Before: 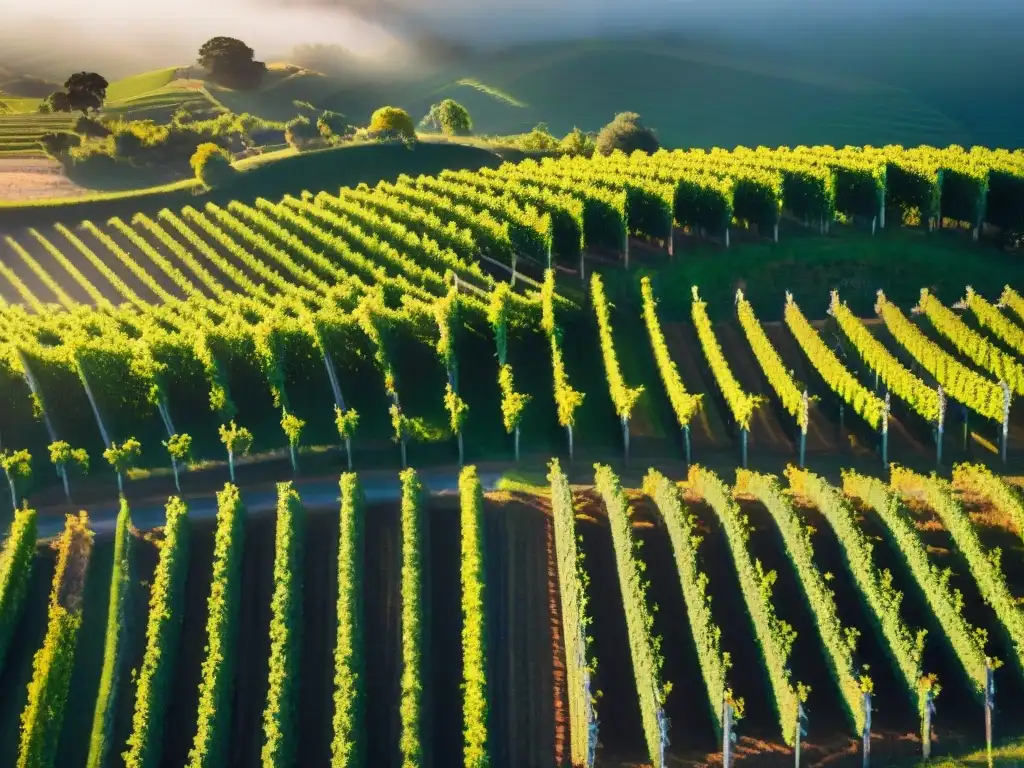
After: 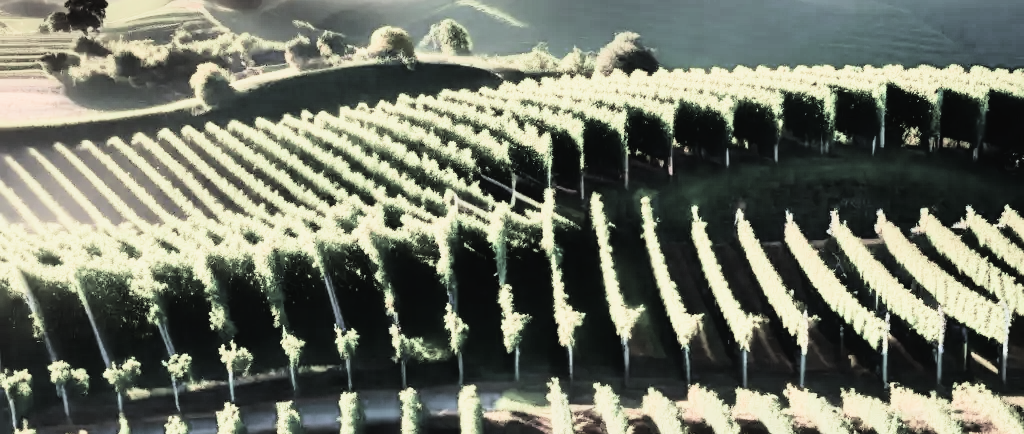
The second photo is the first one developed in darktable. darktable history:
tone curve: curves: ch0 [(0, 0.023) (0.087, 0.065) (0.184, 0.168) (0.45, 0.54) (0.57, 0.683) (0.706, 0.841) (0.877, 0.948) (1, 0.984)]; ch1 [(0, 0) (0.388, 0.369) (0.447, 0.447) (0.505, 0.5) (0.534, 0.535) (0.563, 0.563) (0.579, 0.59) (0.644, 0.663) (1, 1)]; ch2 [(0, 0) (0.301, 0.259) (0.385, 0.395) (0.492, 0.496) (0.518, 0.537) (0.583, 0.605) (0.673, 0.667) (1, 1)], color space Lab, linked channels, preserve colors none
exposure: exposure 0.492 EV, compensate exposure bias true, compensate highlight preservation false
crop and rotate: top 10.544%, bottom 32.895%
filmic rgb: black relative exposure -5.08 EV, white relative exposure 4 EV, hardness 2.89, contrast 1.297, highlights saturation mix -30.61%, color science v5 (2021), contrast in shadows safe, contrast in highlights safe
